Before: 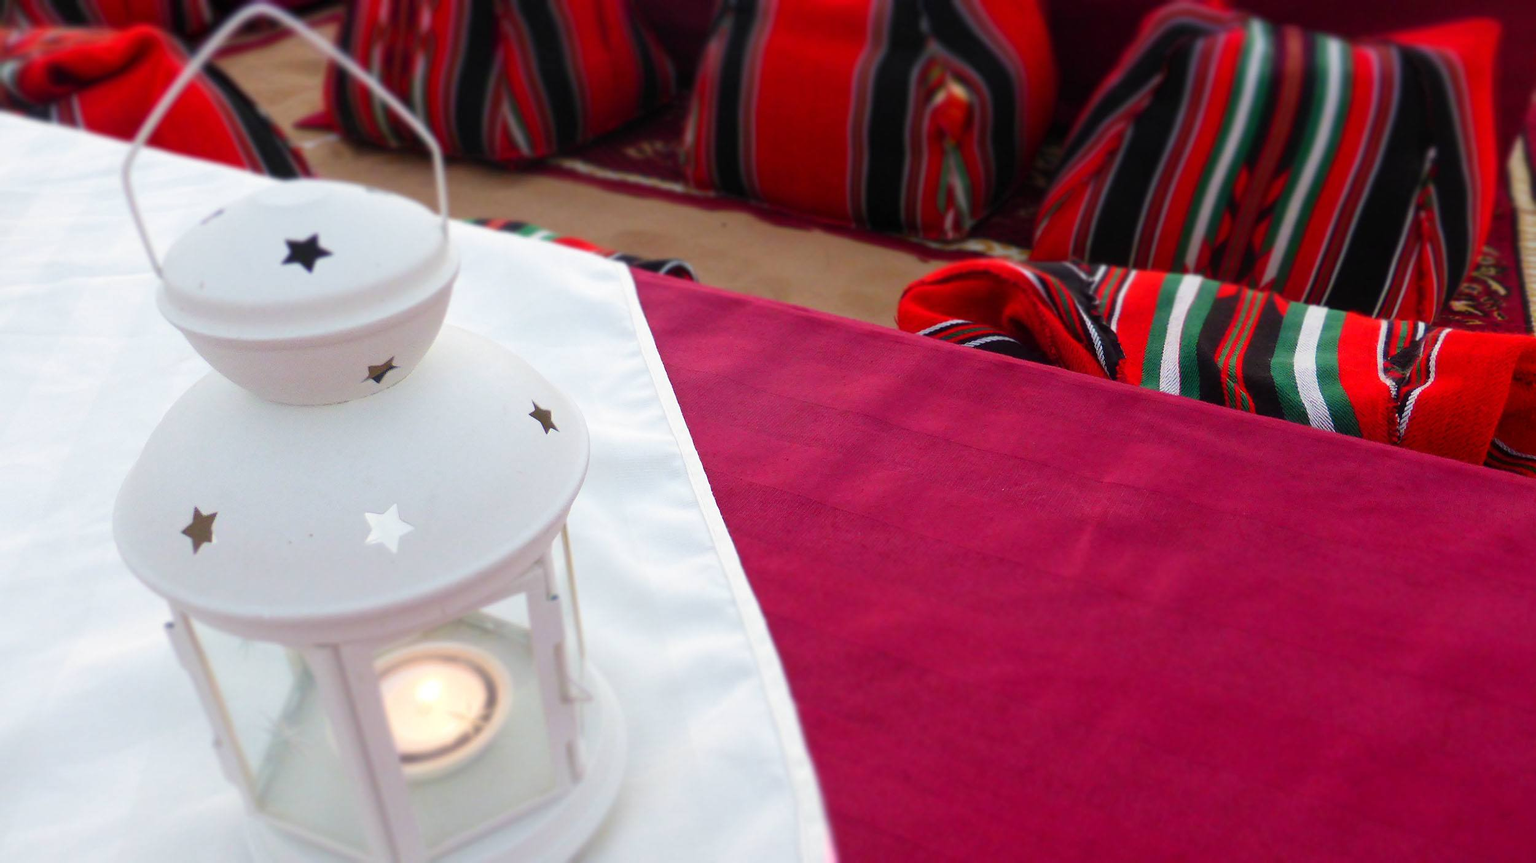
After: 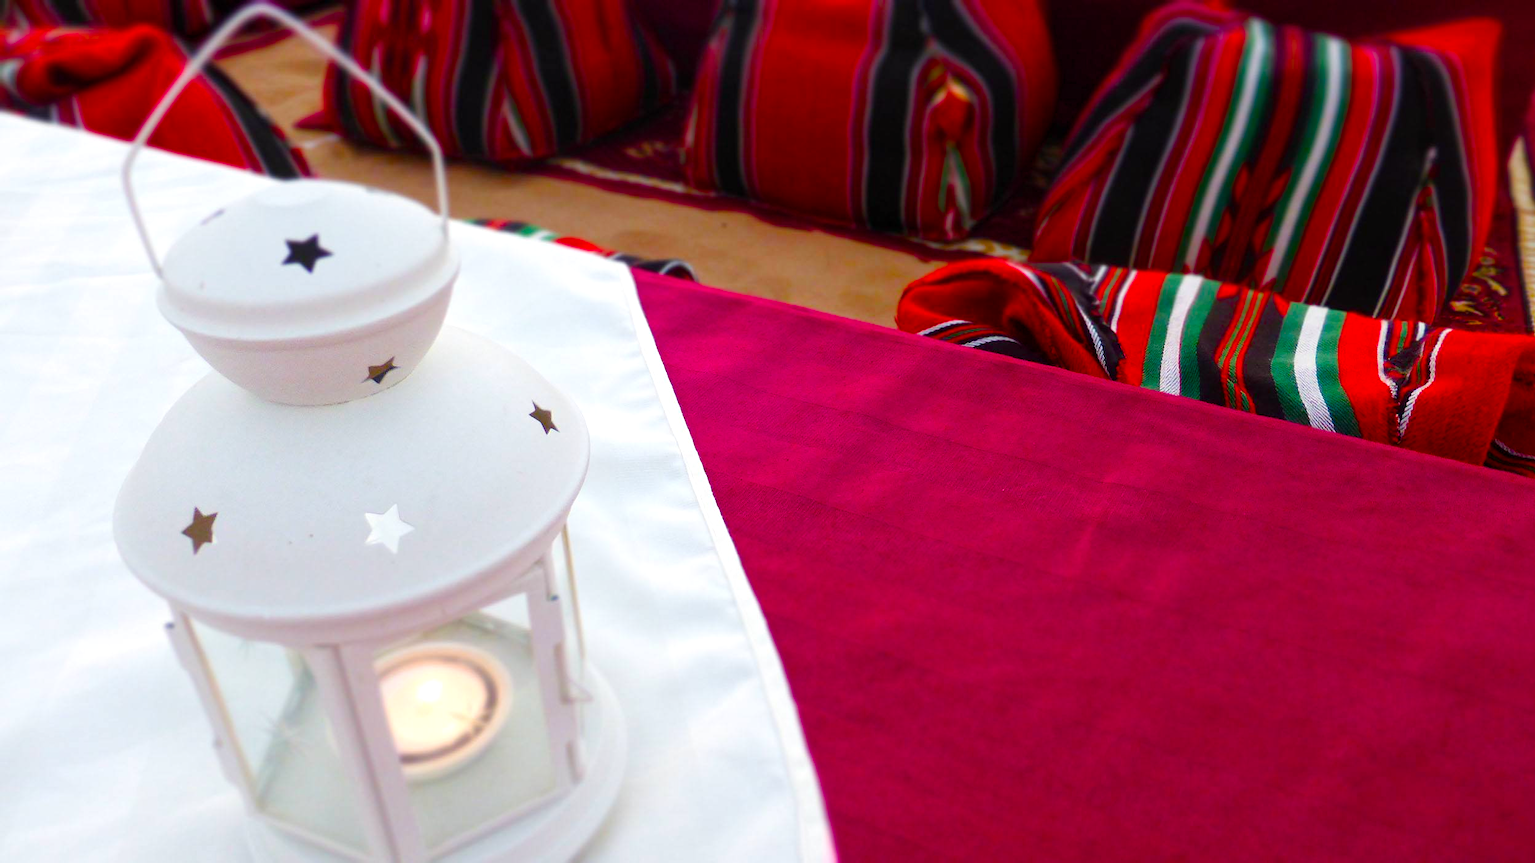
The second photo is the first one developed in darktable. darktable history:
local contrast: mode bilateral grid, contrast 10, coarseness 25, detail 115%, midtone range 0.2
shadows and highlights: shadows -12.41, white point adjustment 3.99, highlights 27.1
color balance rgb: shadows lift › chroma 1.029%, shadows lift › hue 29.58°, perceptual saturation grading › global saturation 39.288%, perceptual saturation grading › highlights -25.866%, perceptual saturation grading › mid-tones 35.481%, perceptual saturation grading › shadows 35.726%
